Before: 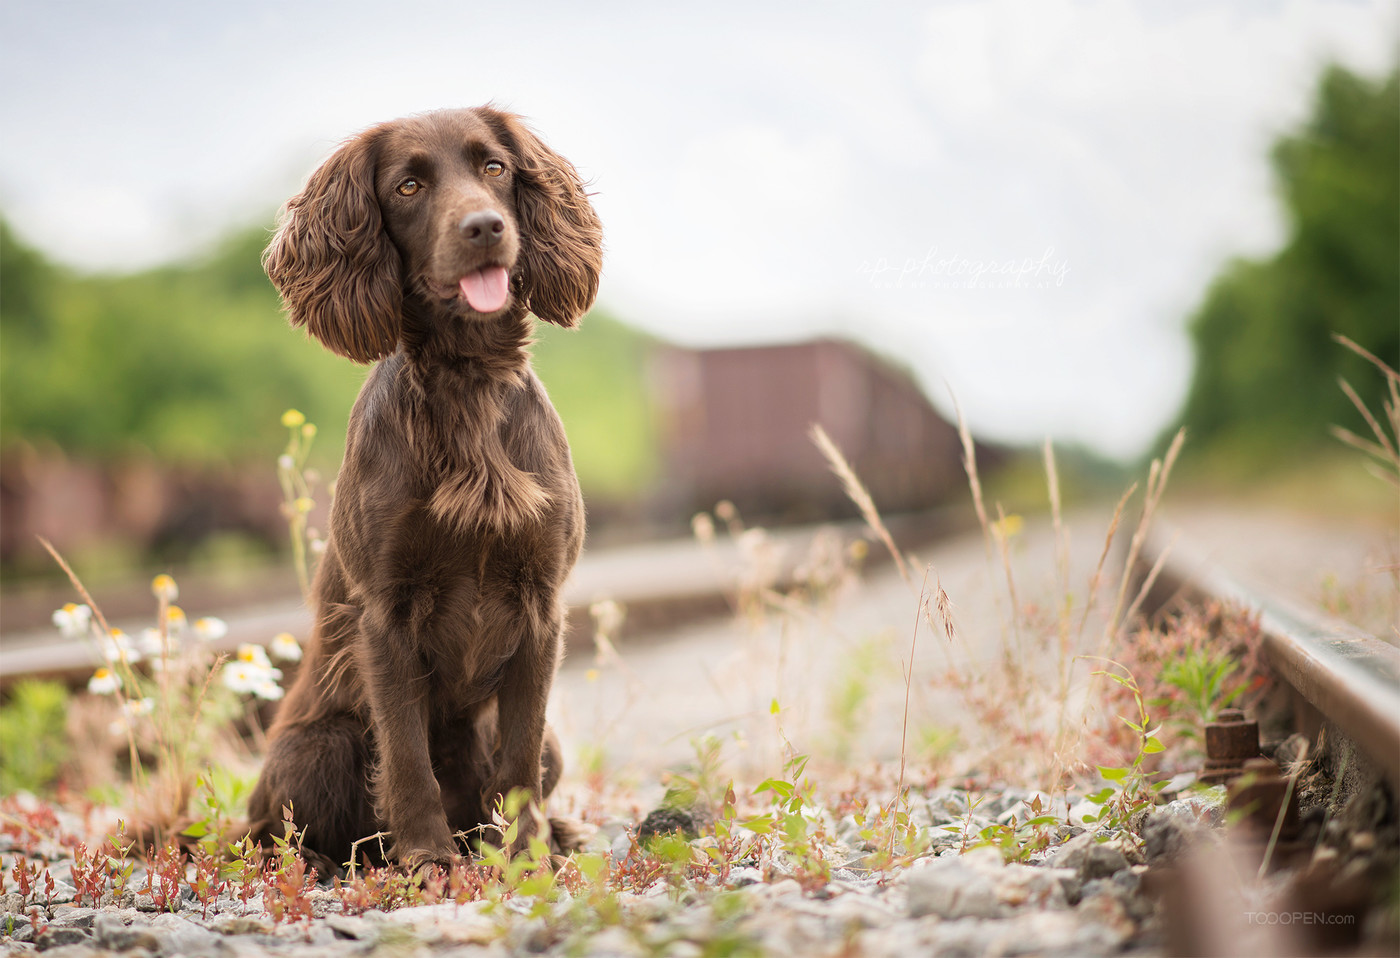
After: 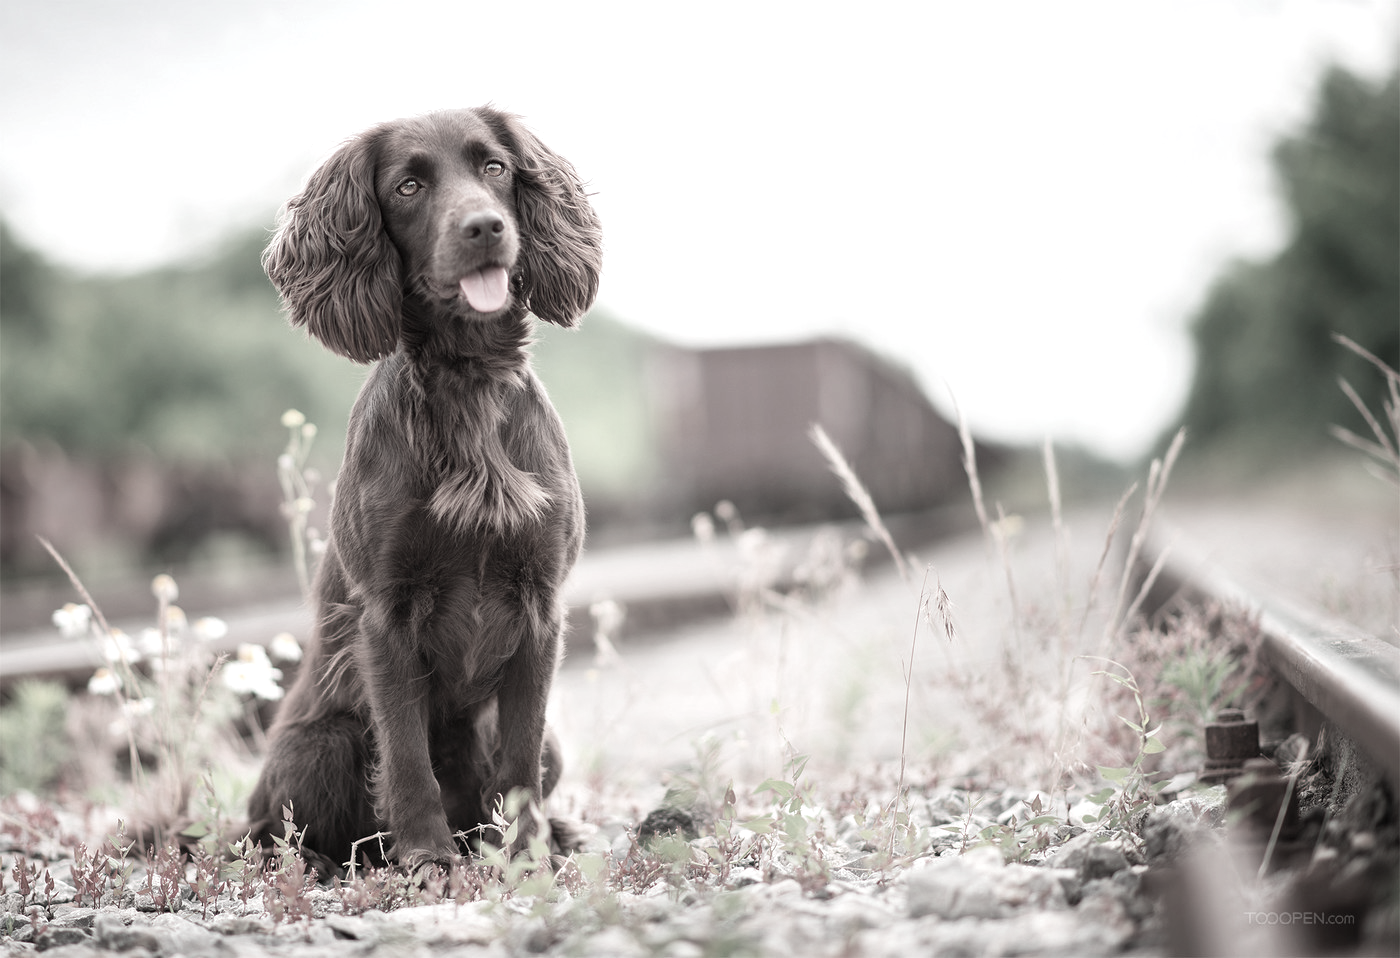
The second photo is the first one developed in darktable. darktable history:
color contrast: green-magenta contrast 0.3, blue-yellow contrast 0.15
exposure: exposure 0.3 EV, compensate highlight preservation false
